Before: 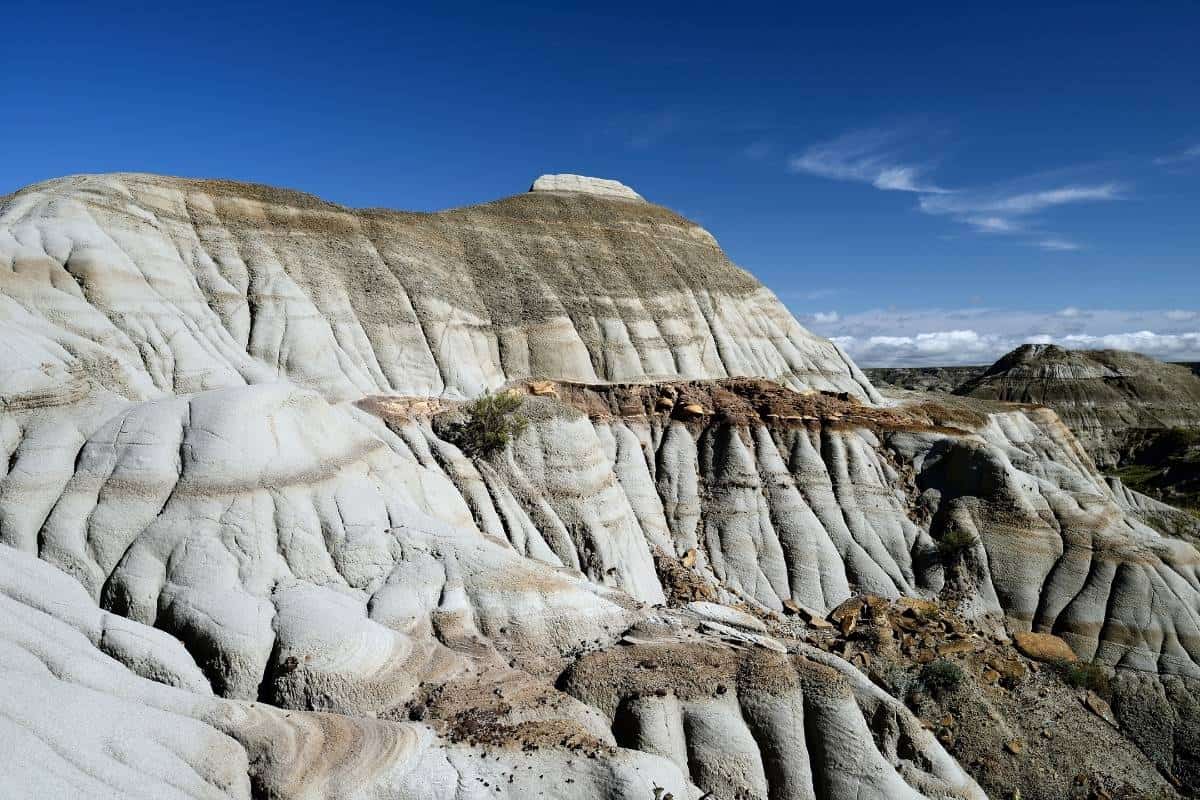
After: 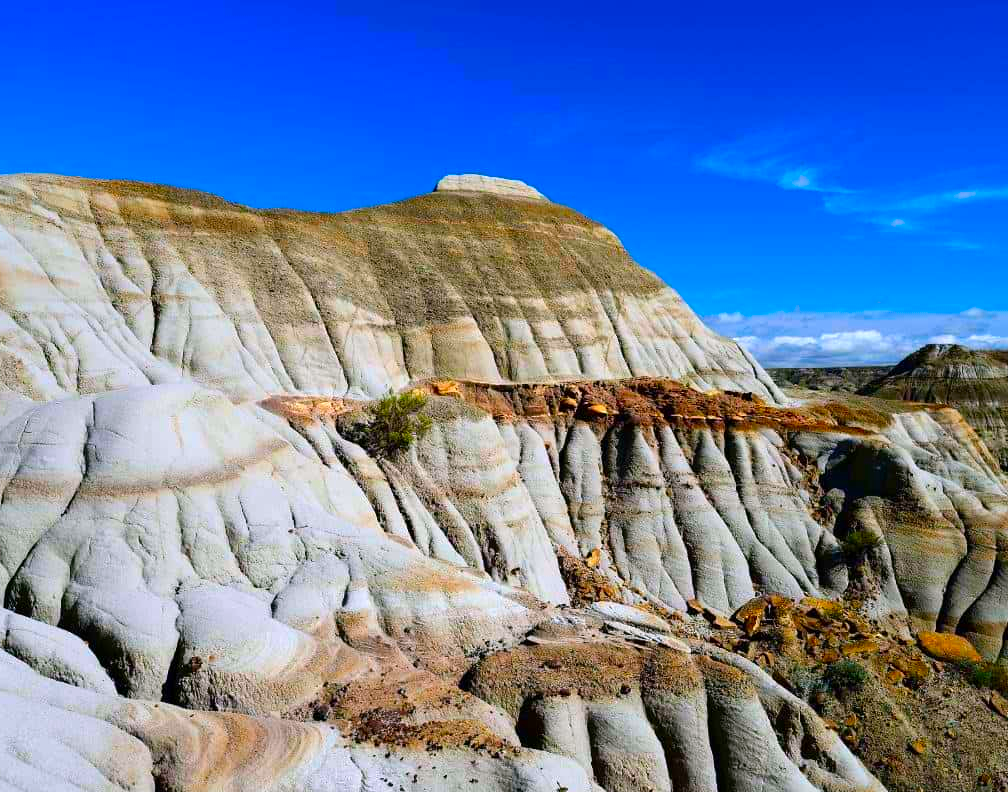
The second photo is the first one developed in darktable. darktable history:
color correction: highlights a* 1.59, highlights b* -1.7, saturation 2.48
crop: left 8.026%, right 7.374%
